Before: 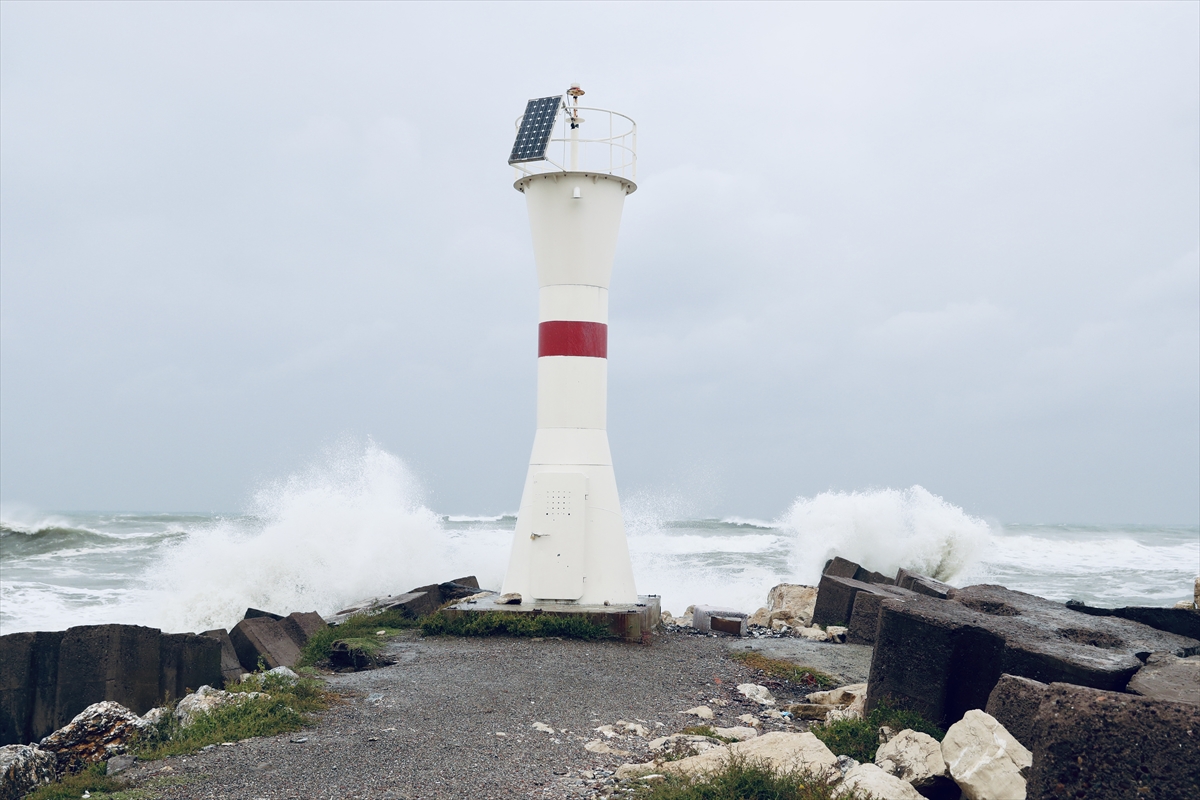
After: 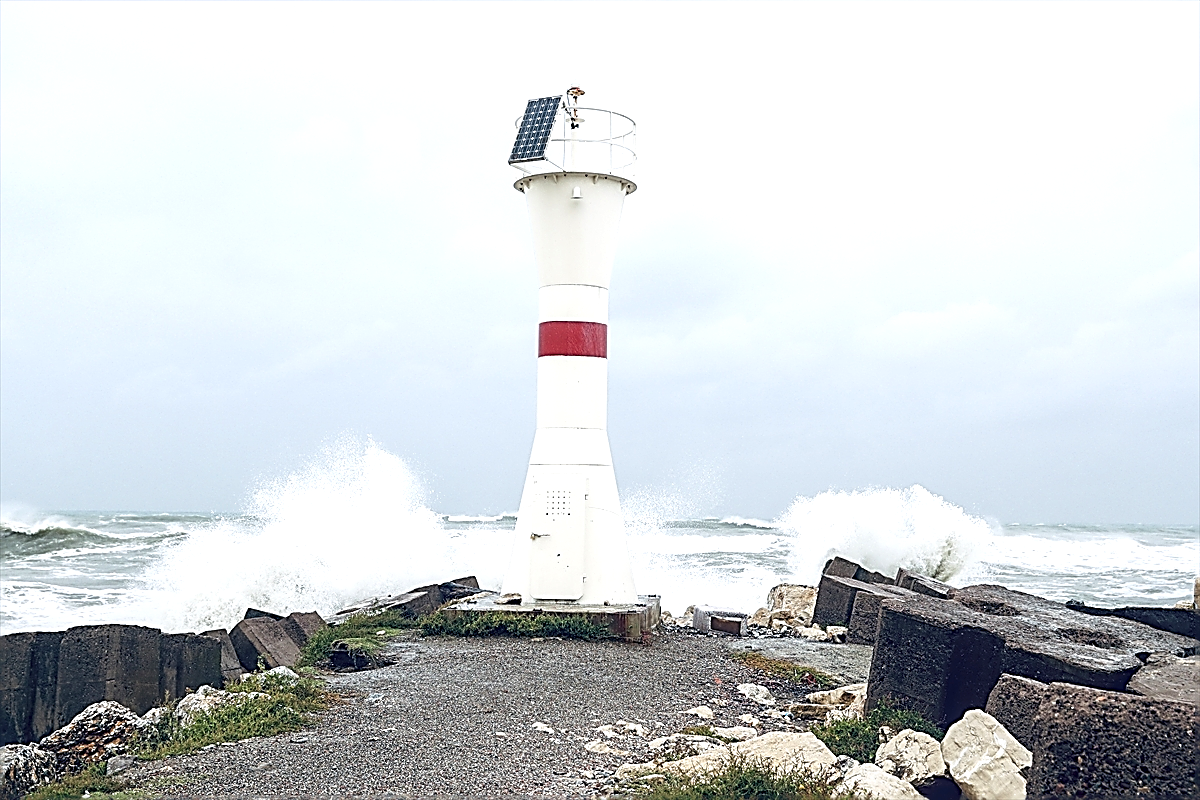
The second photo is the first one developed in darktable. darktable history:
sharpen: amount 1.861
local contrast: on, module defaults
exposure: black level correction 0.001, exposure 0.5 EV, compensate exposure bias true, compensate highlight preservation false
